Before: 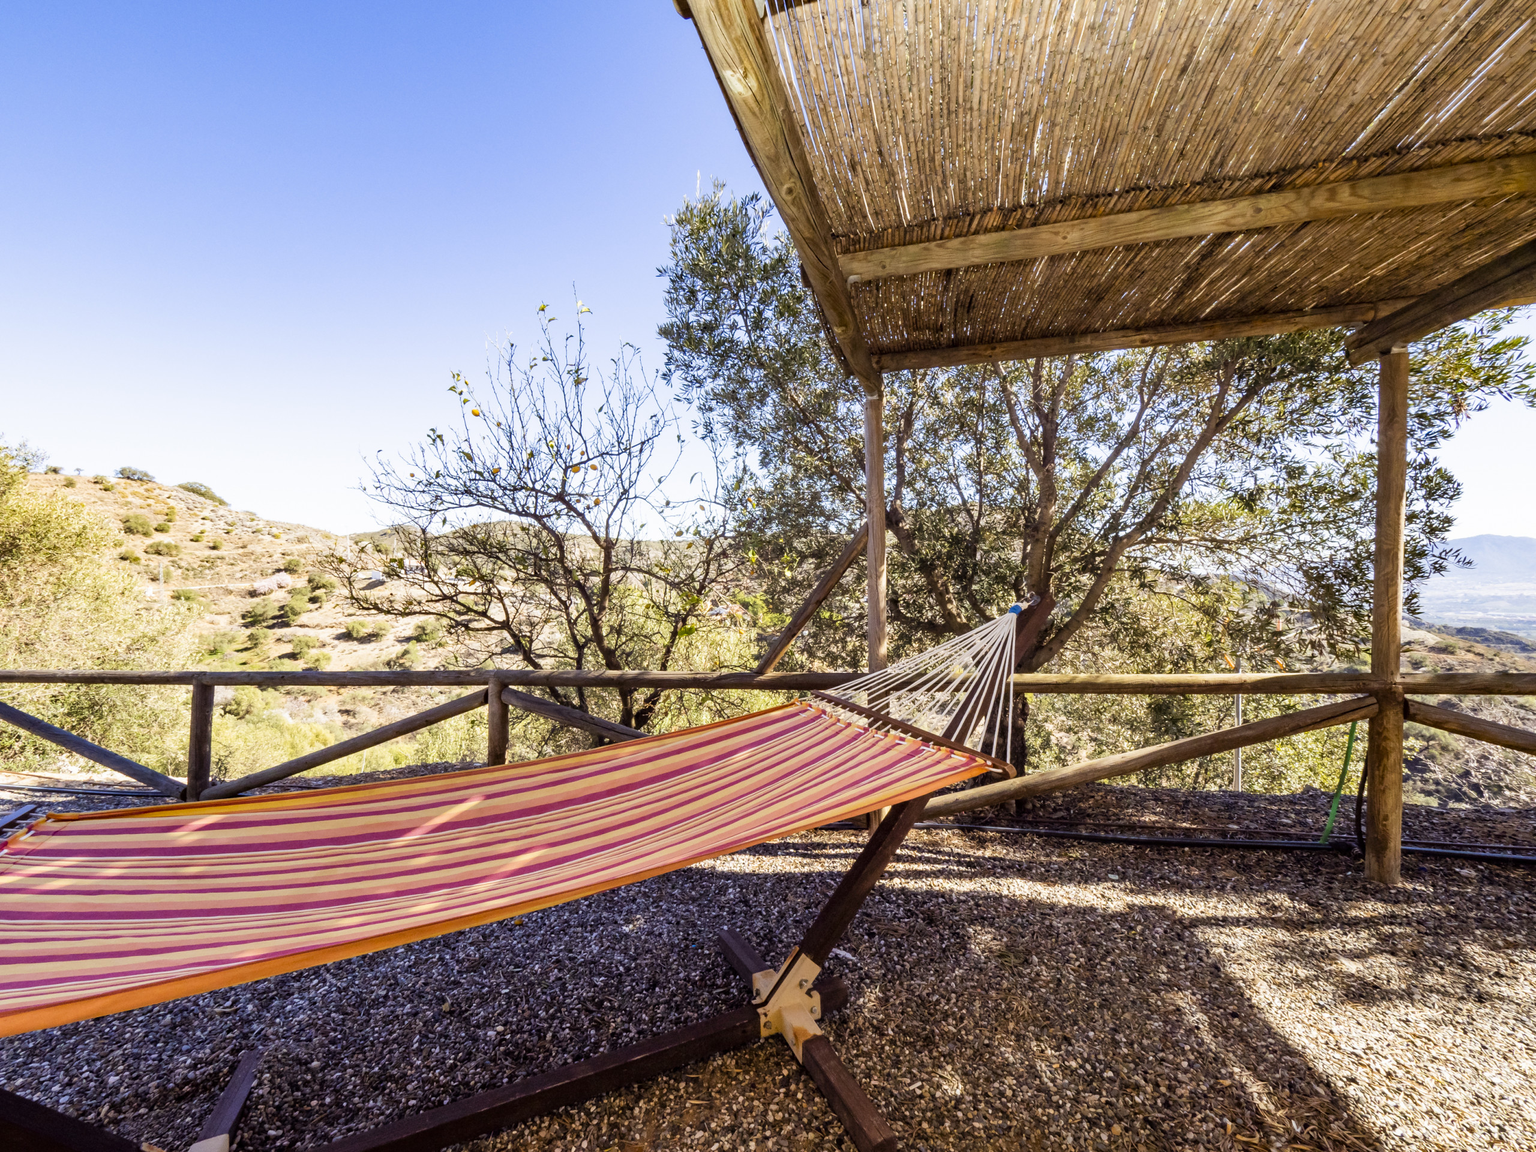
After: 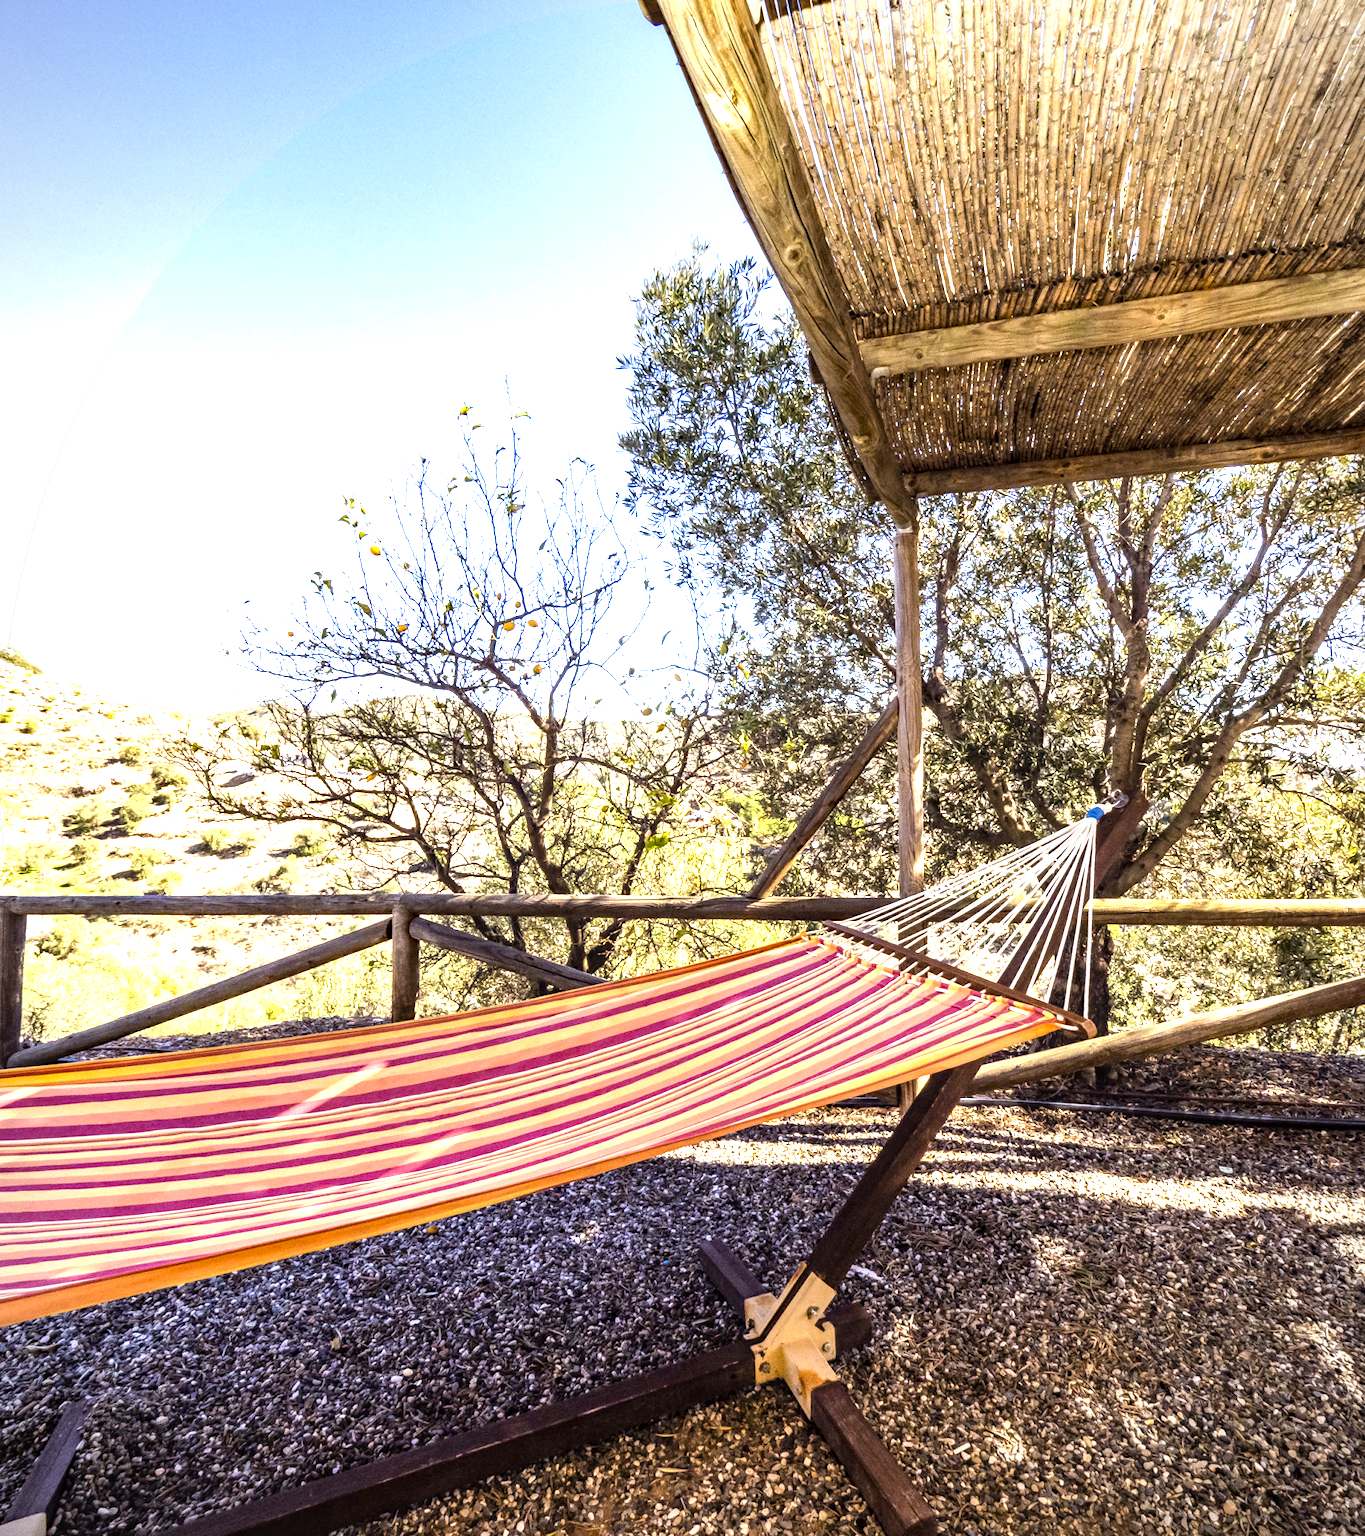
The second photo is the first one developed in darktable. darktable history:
local contrast: on, module defaults
haze removal: compatibility mode true, adaptive false
crop and rotate: left 12.673%, right 20.66%
exposure: black level correction 0, exposure 0.7 EV, compensate exposure bias true, compensate highlight preservation false
vignetting: fall-off start 100%, fall-off radius 64.94%, automatic ratio true, unbound false
white balance: emerald 1
tone equalizer: -8 EV -0.417 EV, -7 EV -0.389 EV, -6 EV -0.333 EV, -5 EV -0.222 EV, -3 EV 0.222 EV, -2 EV 0.333 EV, -1 EV 0.389 EV, +0 EV 0.417 EV, edges refinement/feathering 500, mask exposure compensation -1.57 EV, preserve details no
